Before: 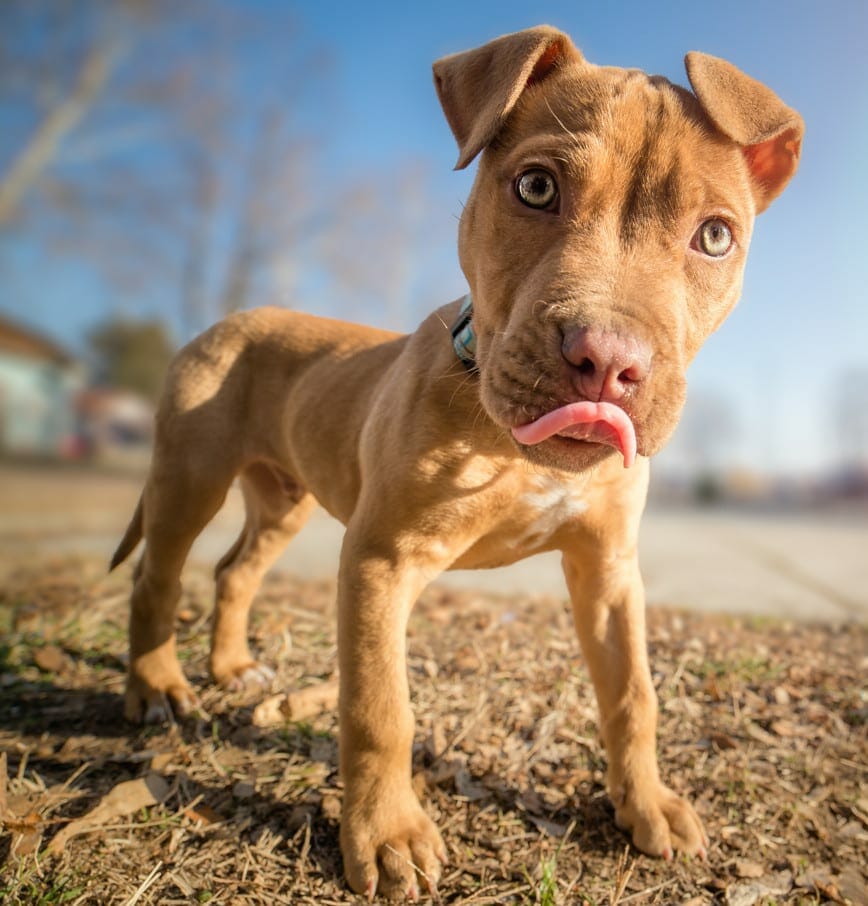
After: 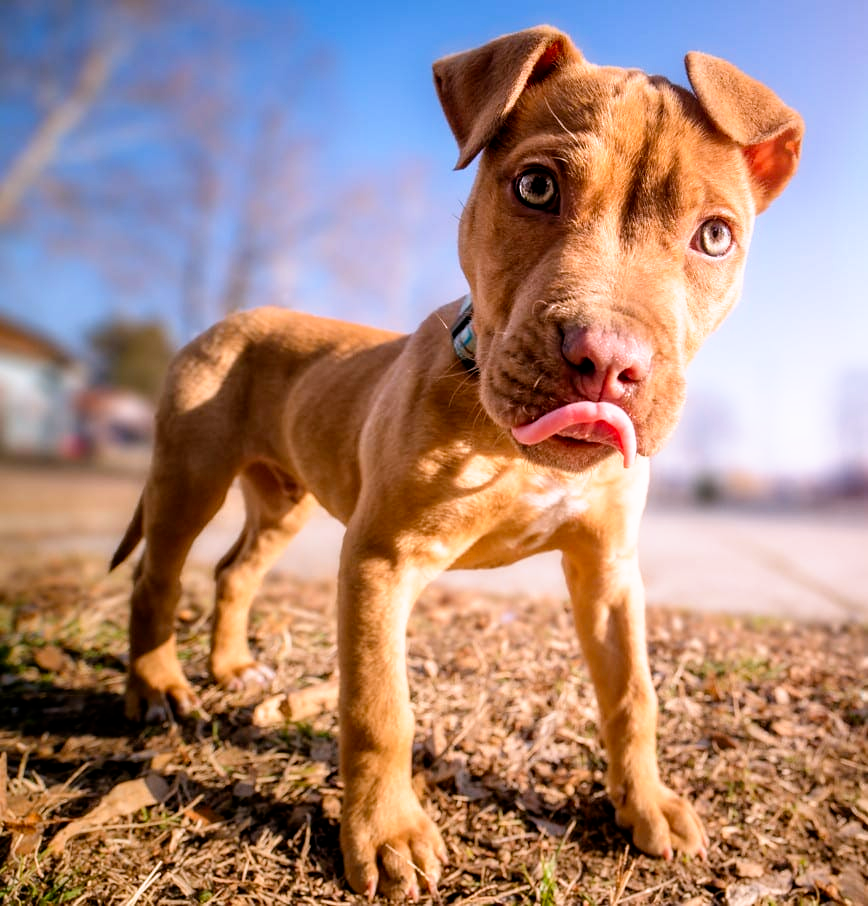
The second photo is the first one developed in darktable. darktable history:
white balance: red 1.066, blue 1.119
filmic rgb: black relative exposure -8.7 EV, white relative exposure 2.7 EV, threshold 3 EV, target black luminance 0%, hardness 6.25, latitude 76.53%, contrast 1.326, shadows ↔ highlights balance -0.349%, preserve chrominance no, color science v4 (2020), enable highlight reconstruction true
